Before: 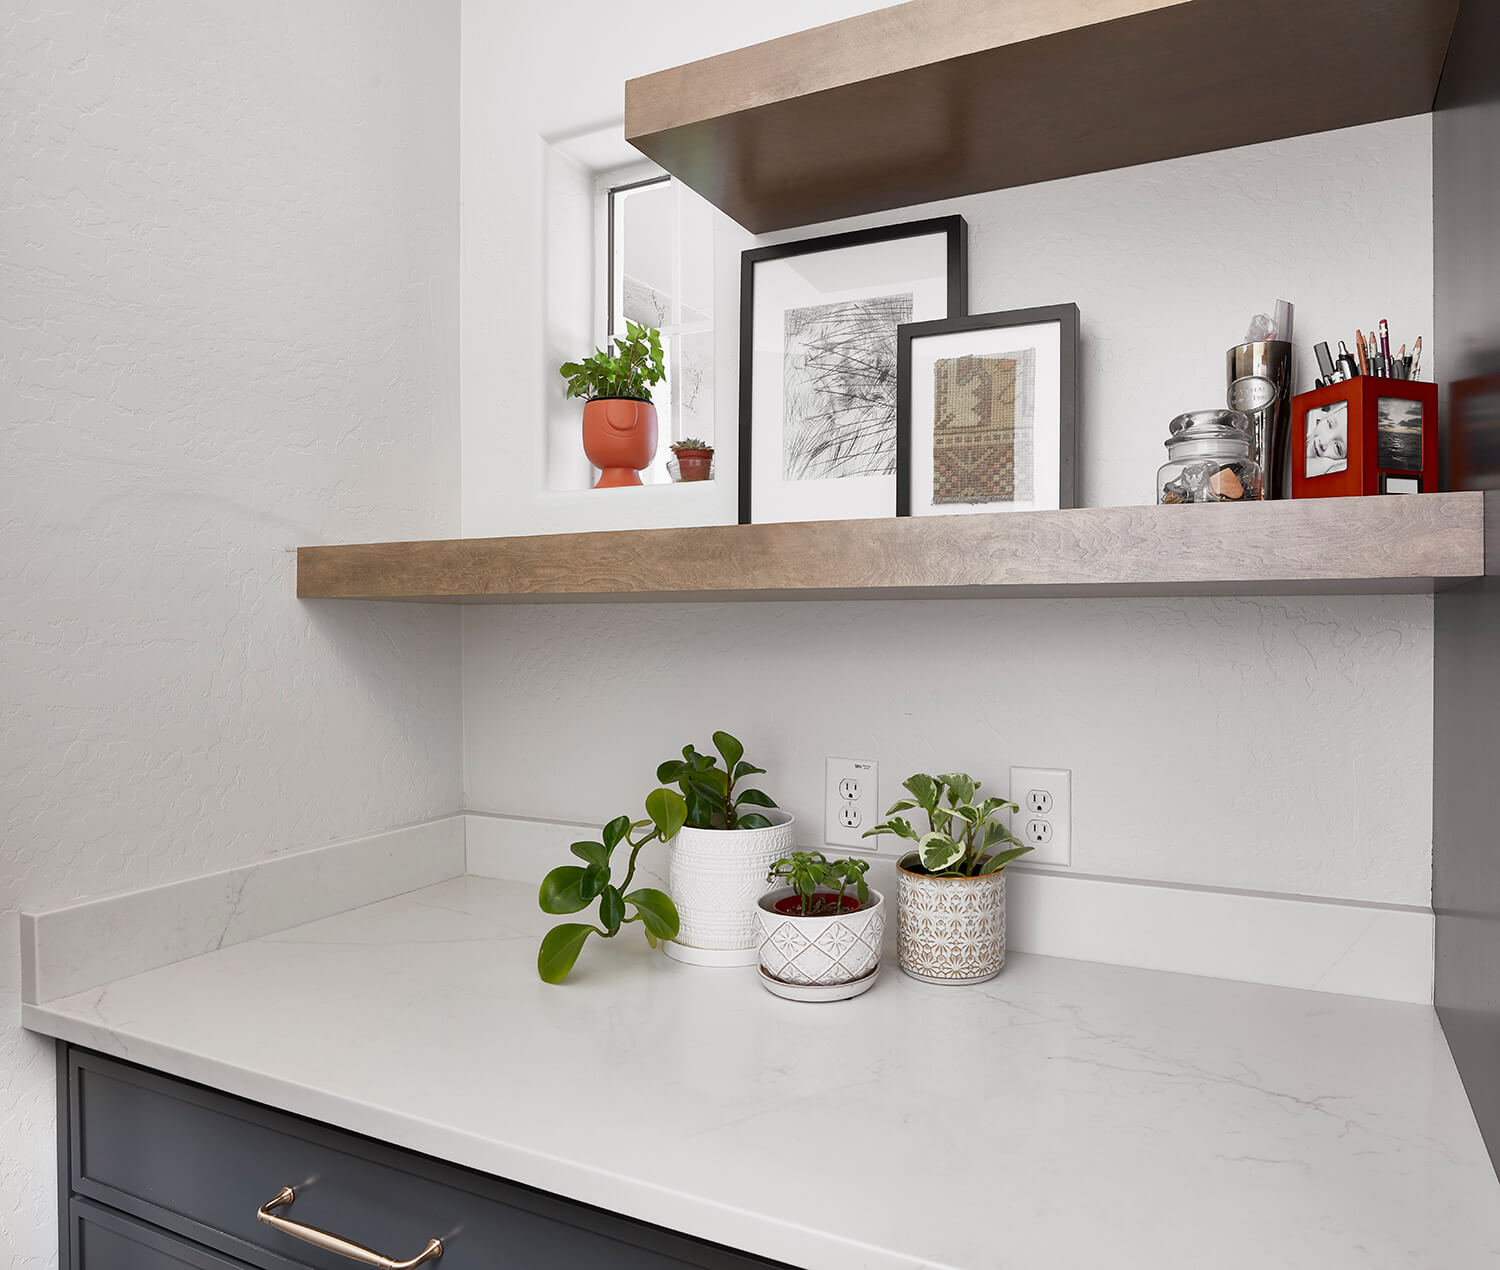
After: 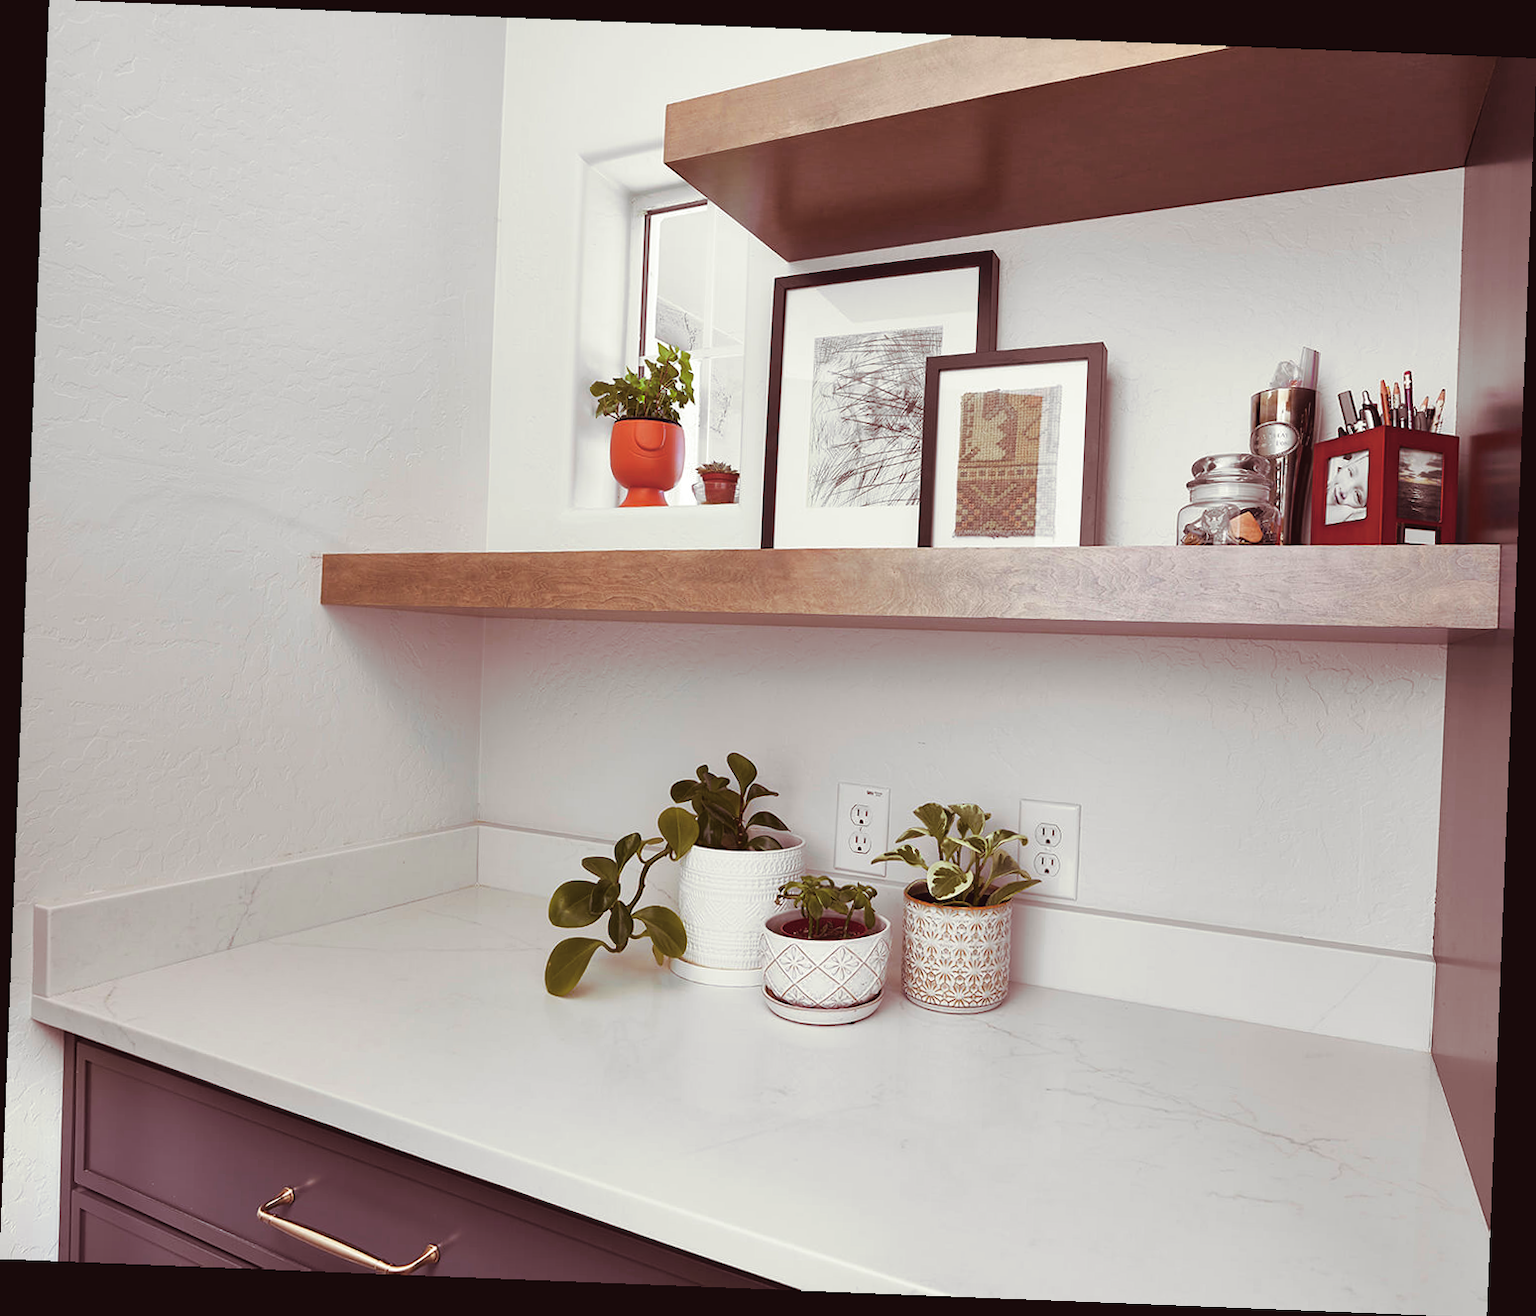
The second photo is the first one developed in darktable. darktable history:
exposure: black level correction -0.005, exposure 0.054 EV, compensate highlight preservation false
rotate and perspective: rotation 2.27°, automatic cropping off
split-toning: on, module defaults
color correction: saturation 1.1
color balance rgb: perceptual saturation grading › global saturation 35%, perceptual saturation grading › highlights -30%, perceptual saturation grading › shadows 35%, perceptual brilliance grading › global brilliance 3%, perceptual brilliance grading › highlights -3%, perceptual brilliance grading › shadows 3%
